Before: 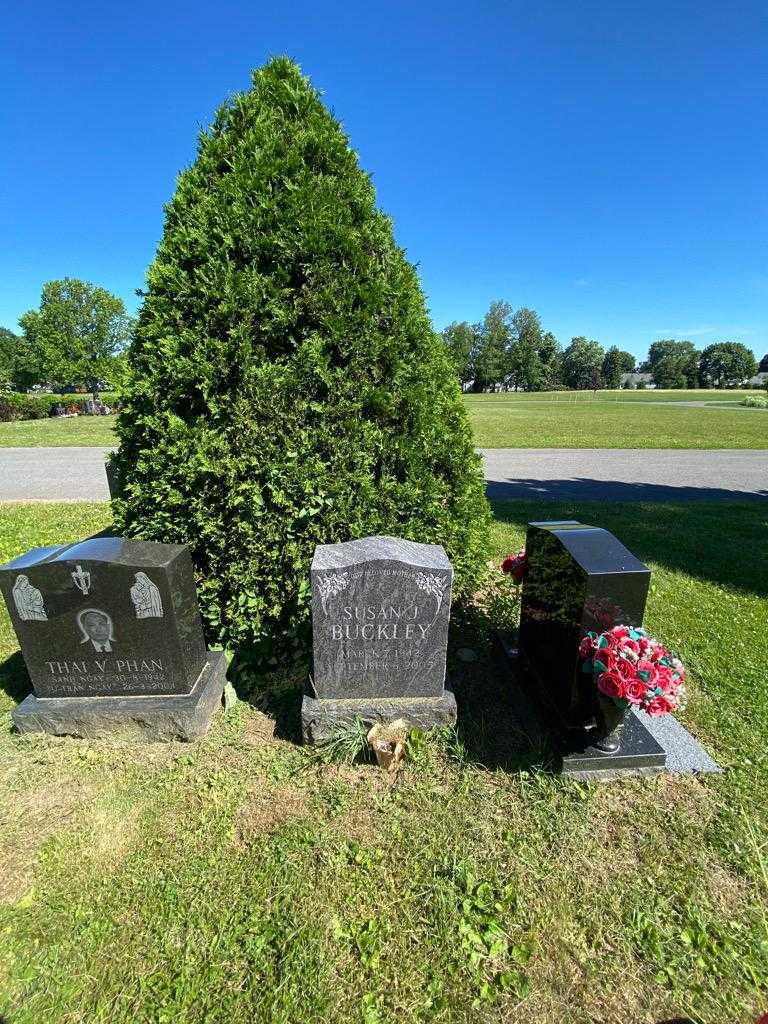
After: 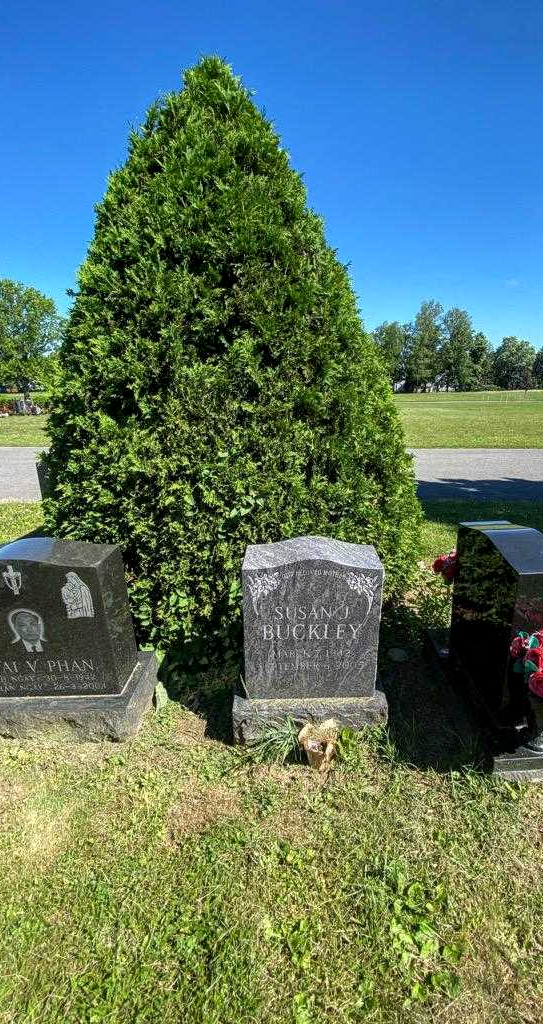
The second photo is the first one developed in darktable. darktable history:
crop and rotate: left 9.061%, right 20.142%
local contrast: on, module defaults
